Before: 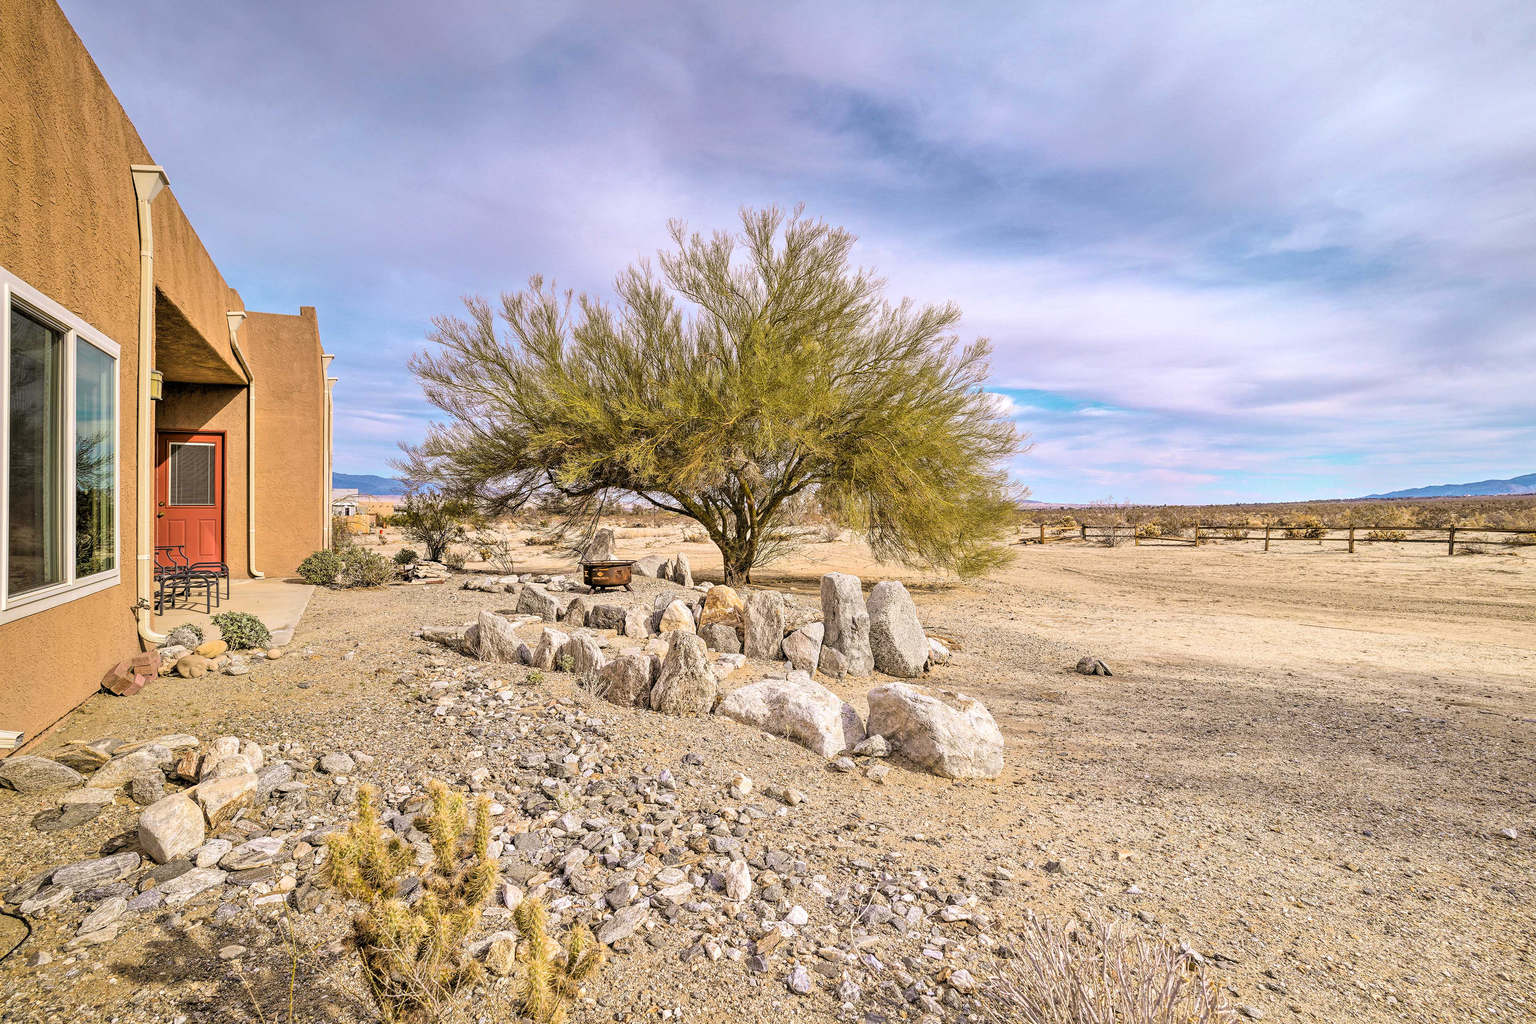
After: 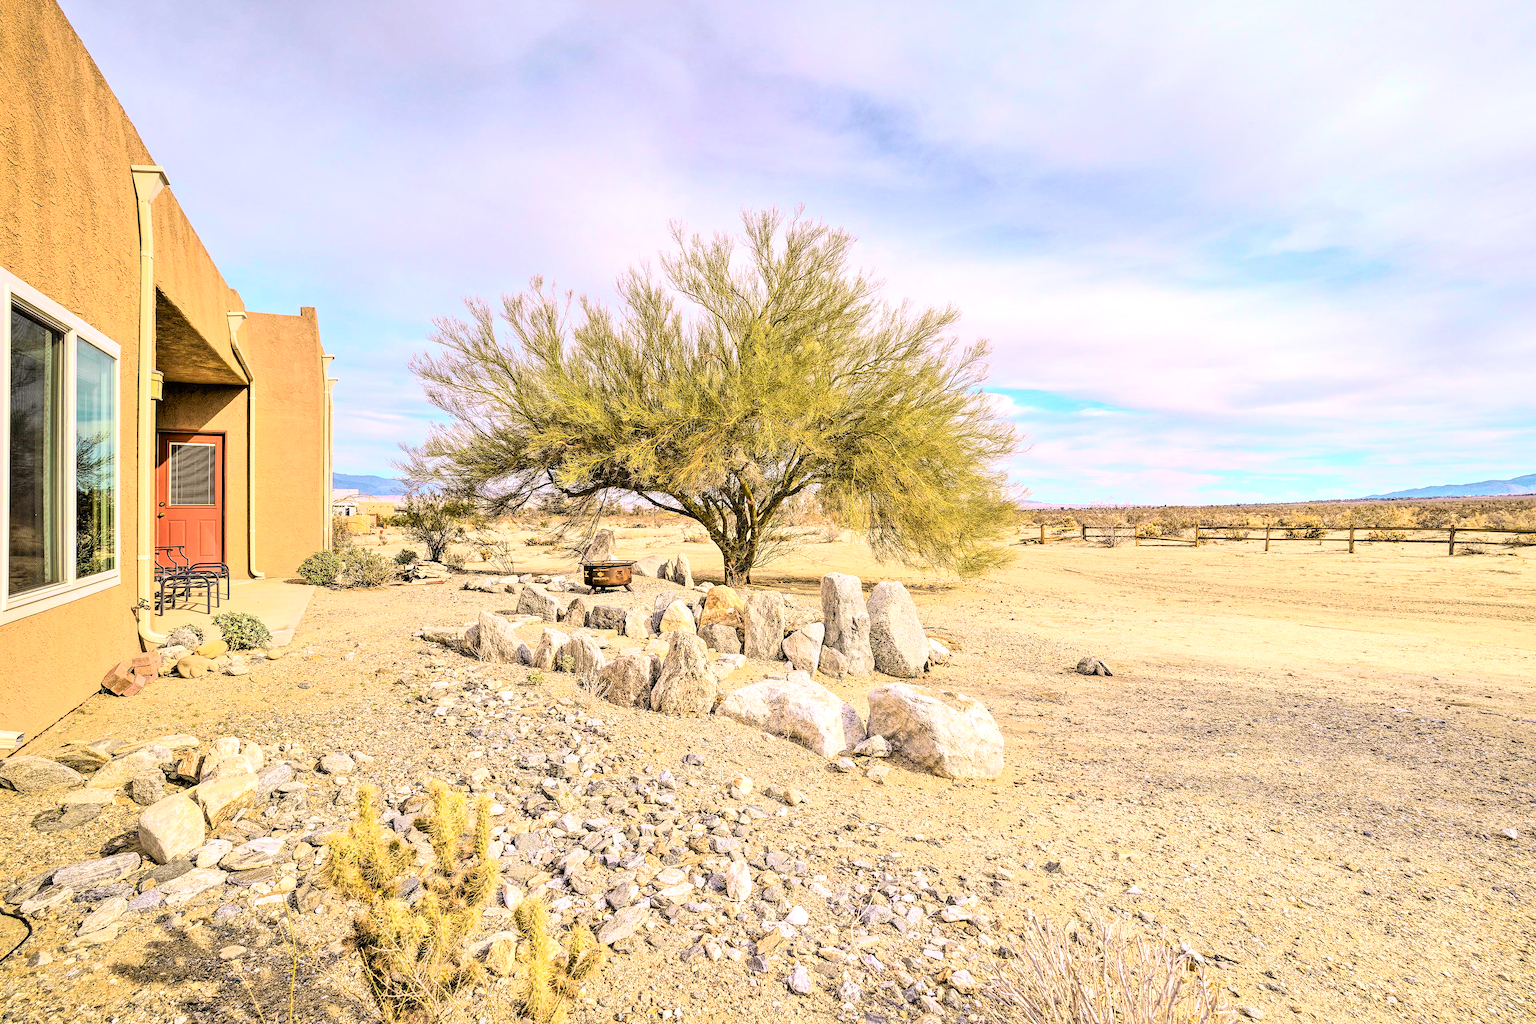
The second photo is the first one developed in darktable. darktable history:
tone curve: curves: ch0 [(0, 0.005) (0.103, 0.097) (0.18, 0.22) (0.4, 0.485) (0.5, 0.612) (0.668, 0.787) (0.823, 0.894) (1, 0.971)]; ch1 [(0, 0) (0.172, 0.123) (0.324, 0.253) (0.396, 0.388) (0.478, 0.461) (0.499, 0.498) (0.522, 0.528) (0.618, 0.649) (0.753, 0.821) (1, 1)]; ch2 [(0, 0) (0.411, 0.424) (0.496, 0.501) (0.515, 0.514) (0.555, 0.585) (0.641, 0.69) (1, 1)], color space Lab, independent channels, preserve colors none
tone equalizer: -8 EV -0.445 EV, -7 EV -0.376 EV, -6 EV -0.365 EV, -5 EV -0.209 EV, -3 EV 0.195 EV, -2 EV 0.331 EV, -1 EV 0.385 EV, +0 EV 0.403 EV, edges refinement/feathering 500, mask exposure compensation -1.57 EV, preserve details no
exposure: exposure 0.151 EV, compensate highlight preservation false
contrast brightness saturation: saturation -0.088
